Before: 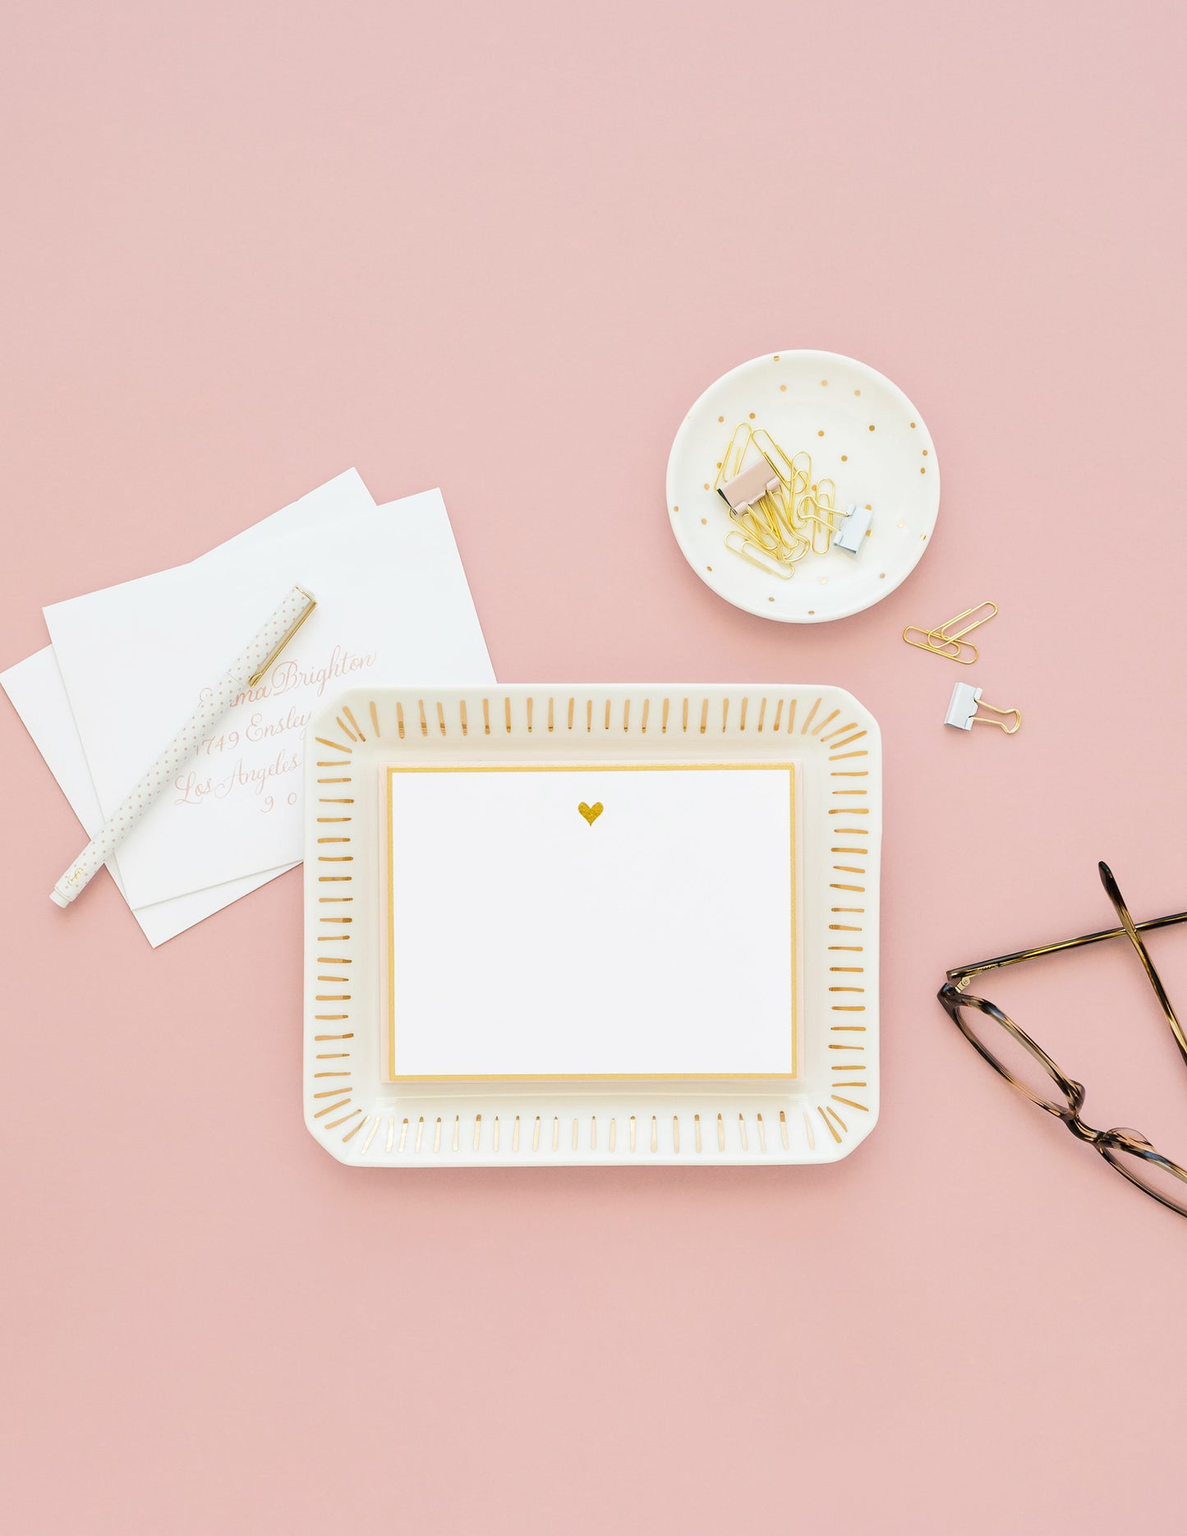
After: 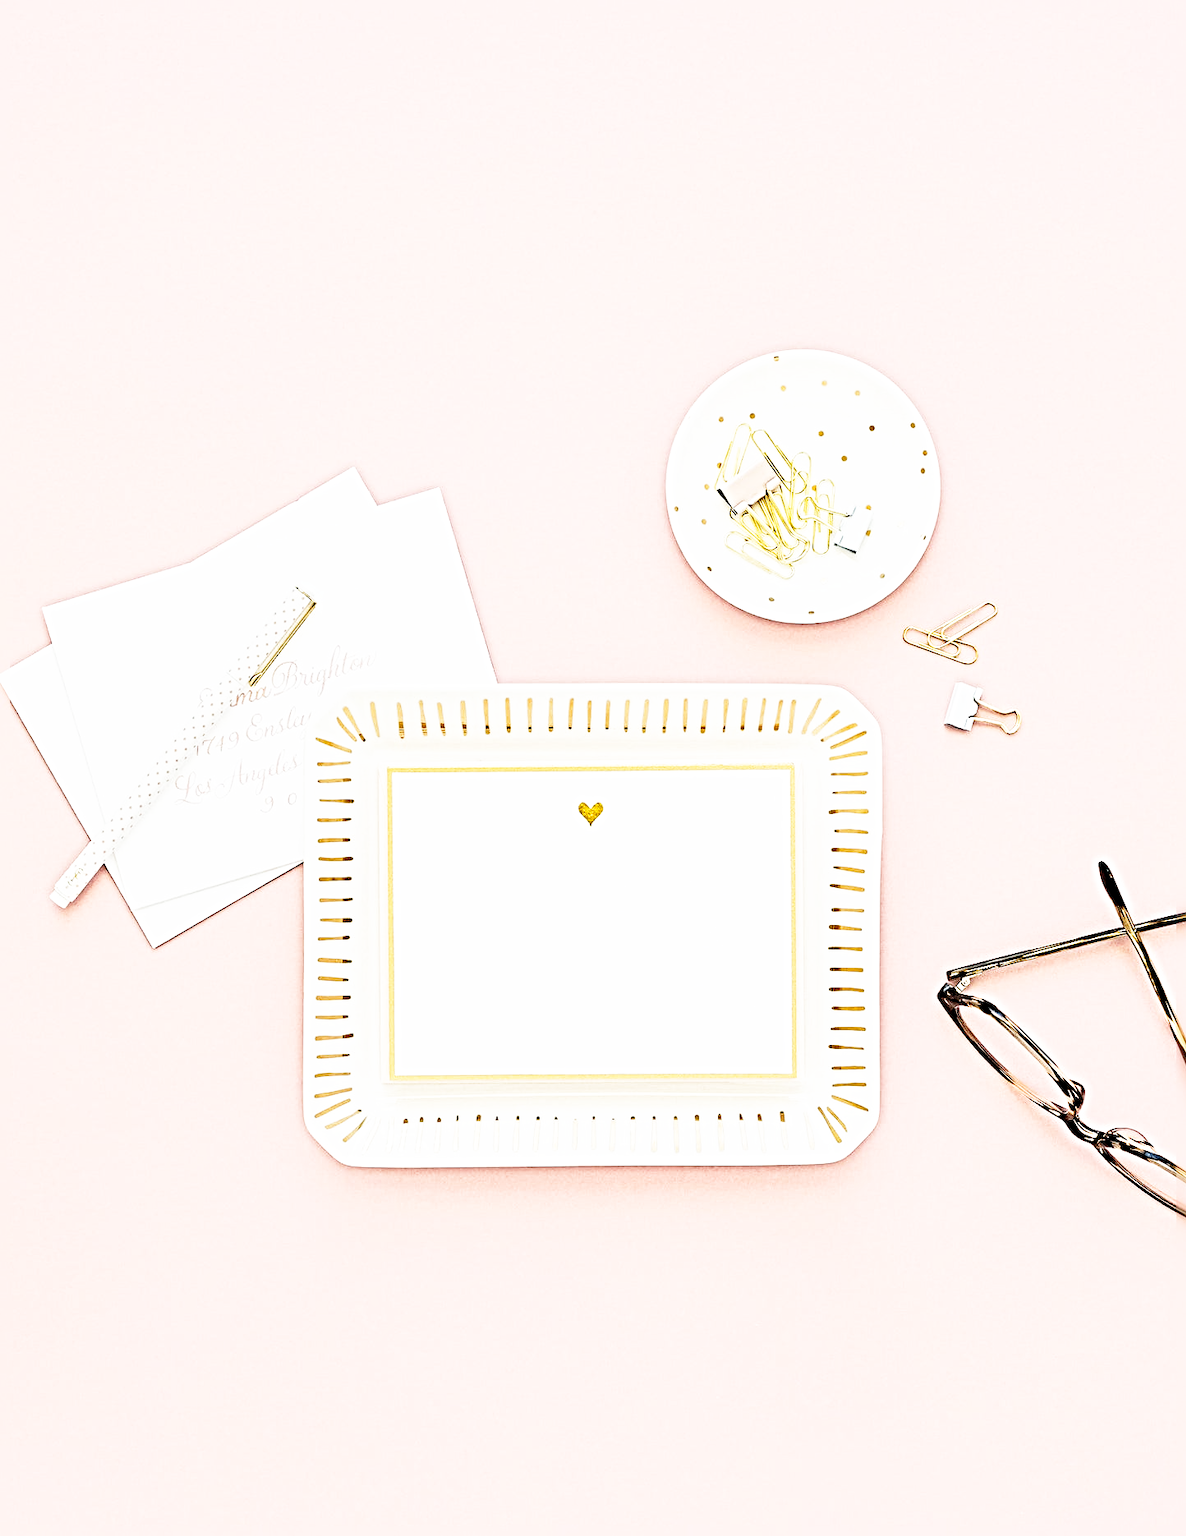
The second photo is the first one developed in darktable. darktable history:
base curve: curves: ch0 [(0, 0) (0.012, 0.01) (0.073, 0.168) (0.31, 0.711) (0.645, 0.957) (1, 1)], preserve colors none
sharpen: radius 6.3, amount 1.8, threshold 0
